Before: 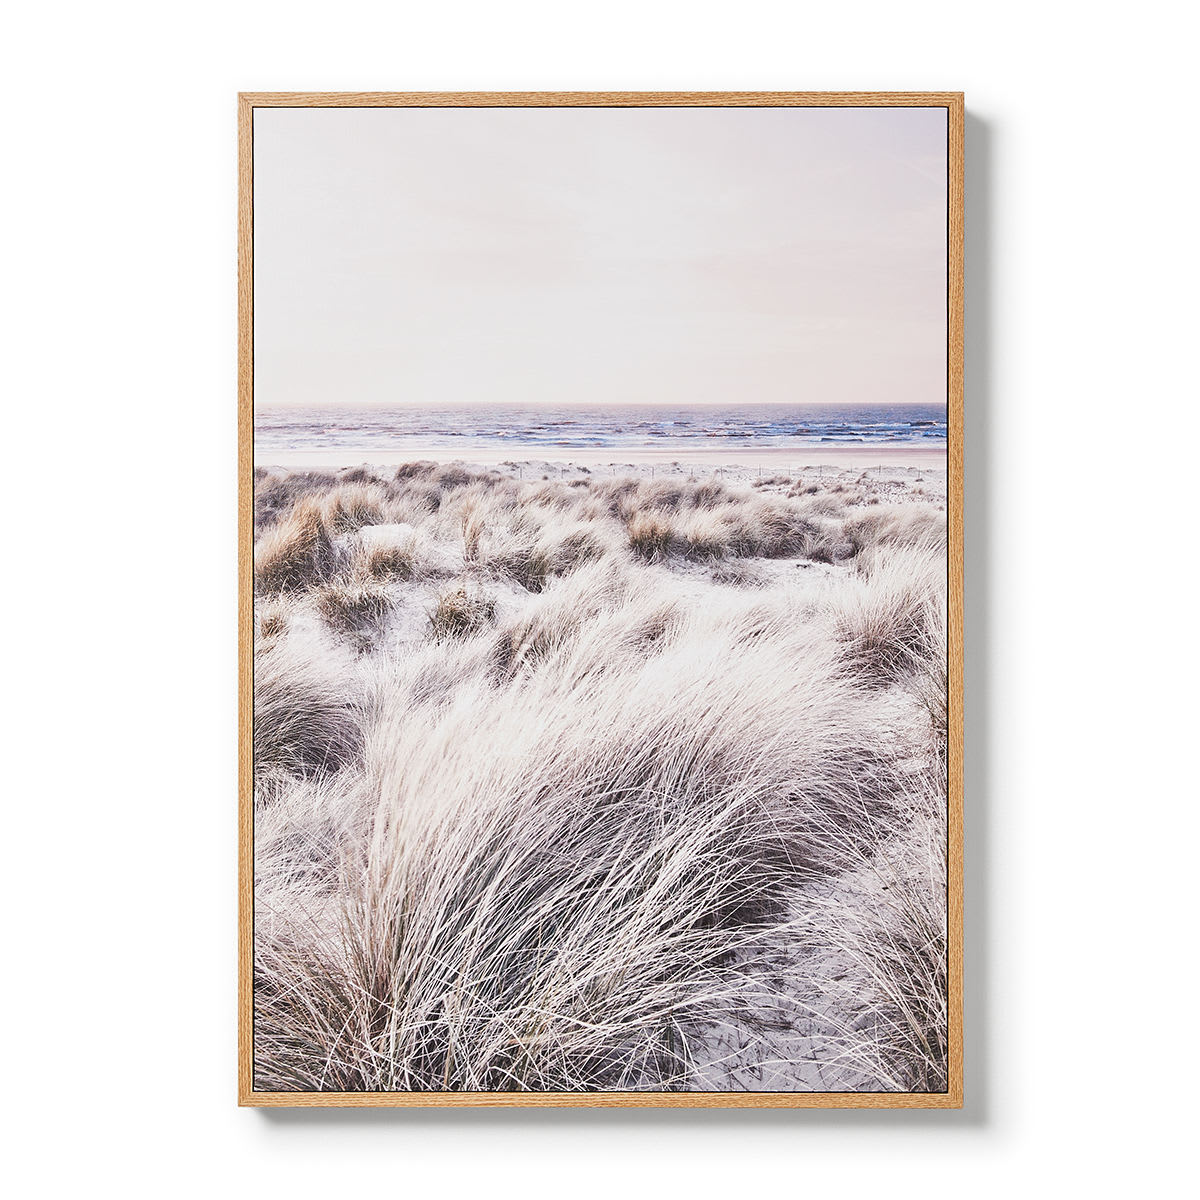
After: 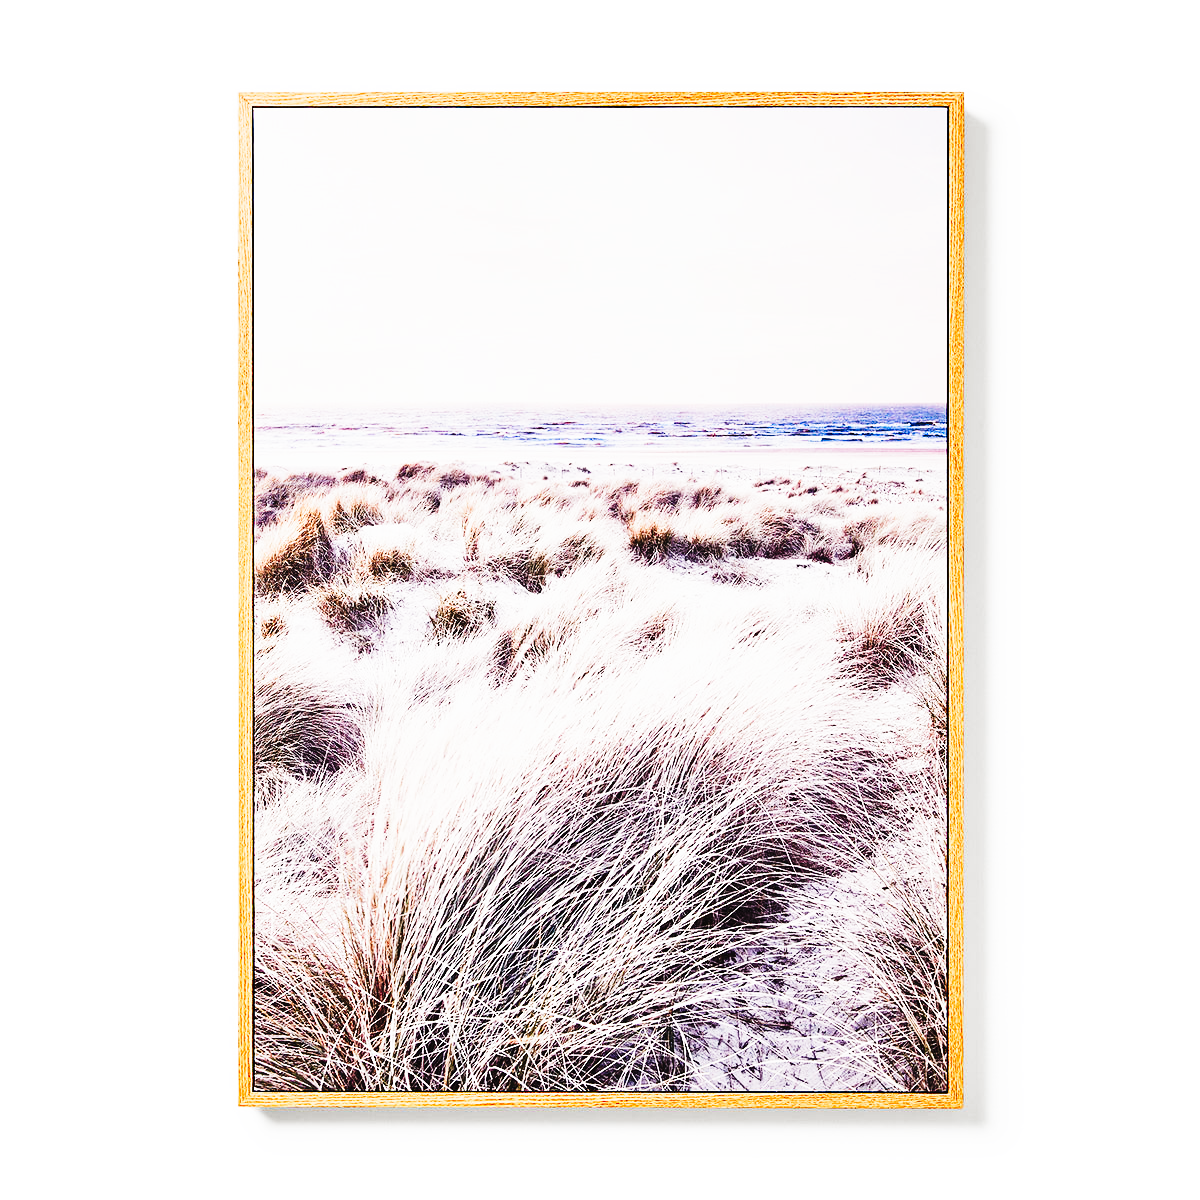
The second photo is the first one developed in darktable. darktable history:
tone curve: curves: ch0 [(0, 0) (0.003, 0.01) (0.011, 0.012) (0.025, 0.012) (0.044, 0.017) (0.069, 0.021) (0.1, 0.025) (0.136, 0.03) (0.177, 0.037) (0.224, 0.052) (0.277, 0.092) (0.335, 0.16) (0.399, 0.3) (0.468, 0.463) (0.543, 0.639) (0.623, 0.796) (0.709, 0.904) (0.801, 0.962) (0.898, 0.988) (1, 1)], preserve colors none
velvia: strength 15.23%
color balance rgb: perceptual saturation grading › global saturation 13.912%, perceptual saturation grading › highlights -30.805%, perceptual saturation grading › shadows 50.88%
